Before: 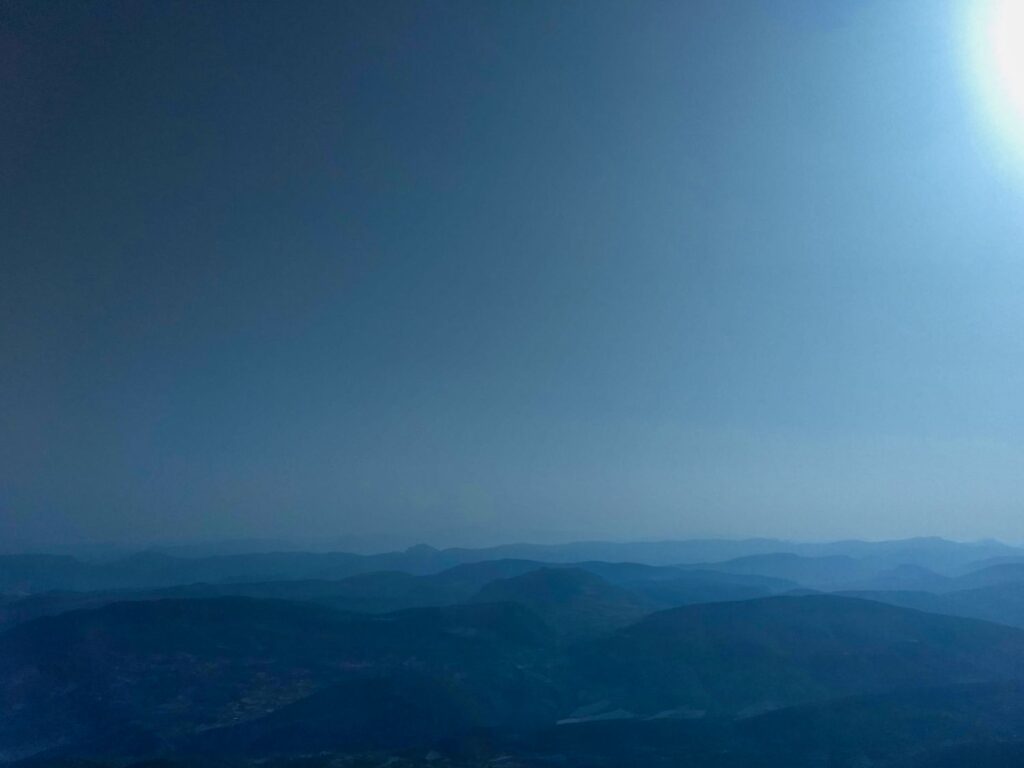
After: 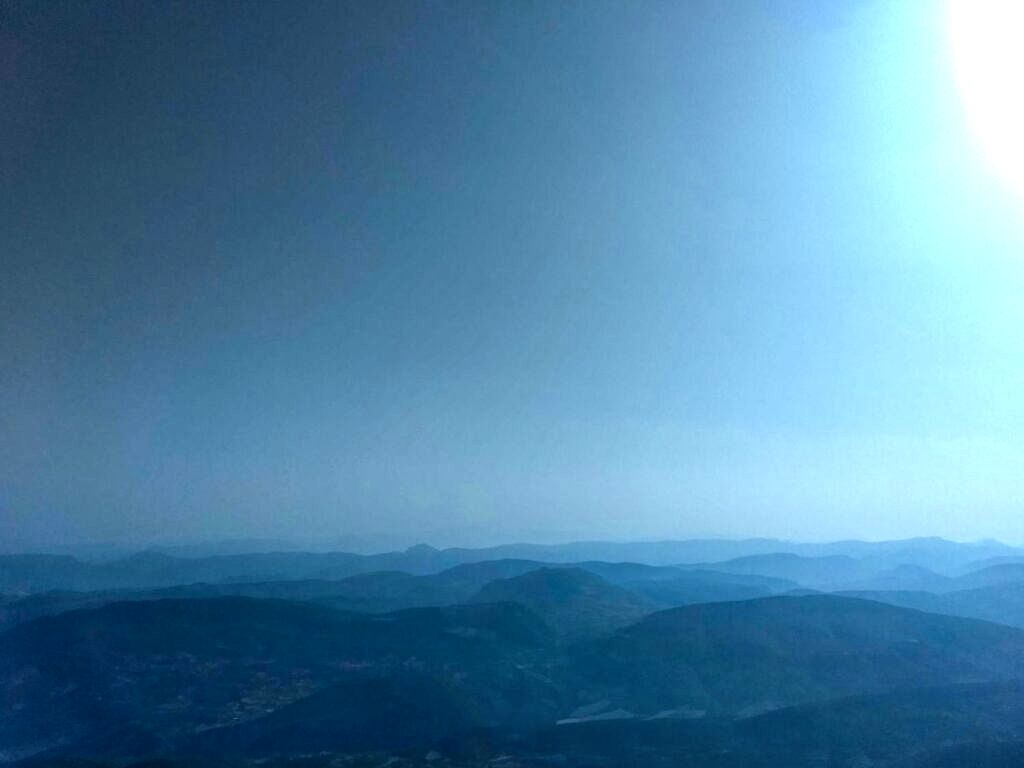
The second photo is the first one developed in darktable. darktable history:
white balance: red 1.009, blue 0.985
tone equalizer: -8 EV -0.417 EV, -7 EV -0.389 EV, -6 EV -0.333 EV, -5 EV -0.222 EV, -3 EV 0.222 EV, -2 EV 0.333 EV, -1 EV 0.389 EV, +0 EV 0.417 EV, edges refinement/feathering 500, mask exposure compensation -1.57 EV, preserve details no
local contrast: on, module defaults
exposure: black level correction 0, exposure 0.7 EV, compensate exposure bias true, compensate highlight preservation false
